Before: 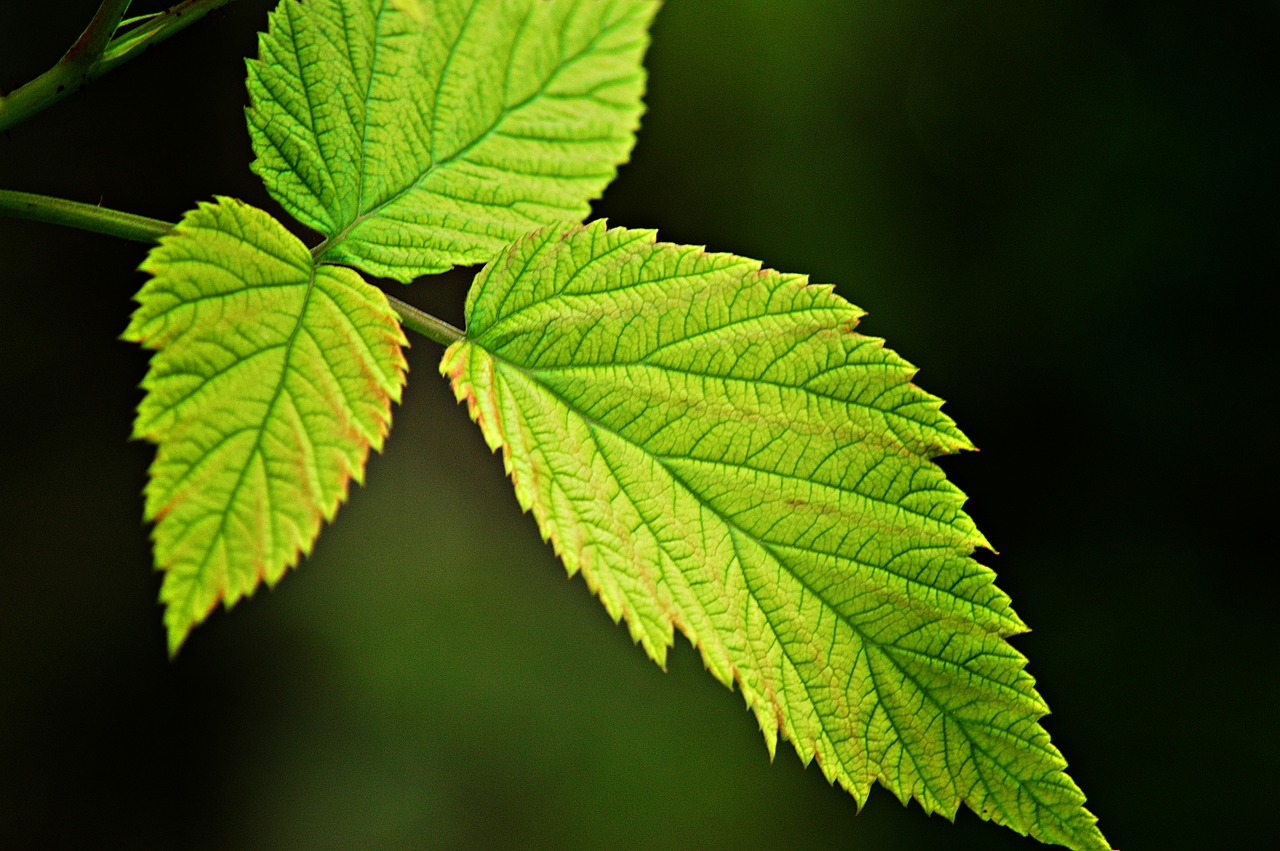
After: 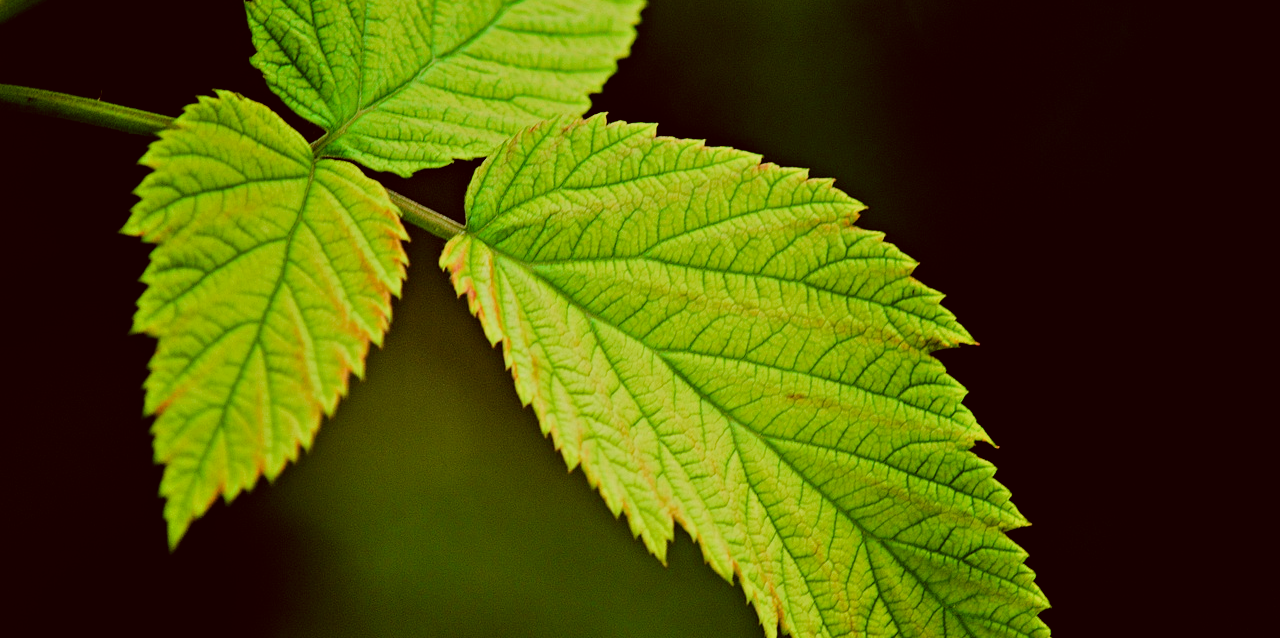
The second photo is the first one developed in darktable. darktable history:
filmic rgb: black relative exposure -7.65 EV, white relative exposure 4.56 EV, hardness 3.61
crop and rotate: top 12.5%, bottom 12.5%
exposure: compensate highlight preservation false
color correction: highlights a* -0.482, highlights b* 0.161, shadows a* 4.66, shadows b* 20.72
